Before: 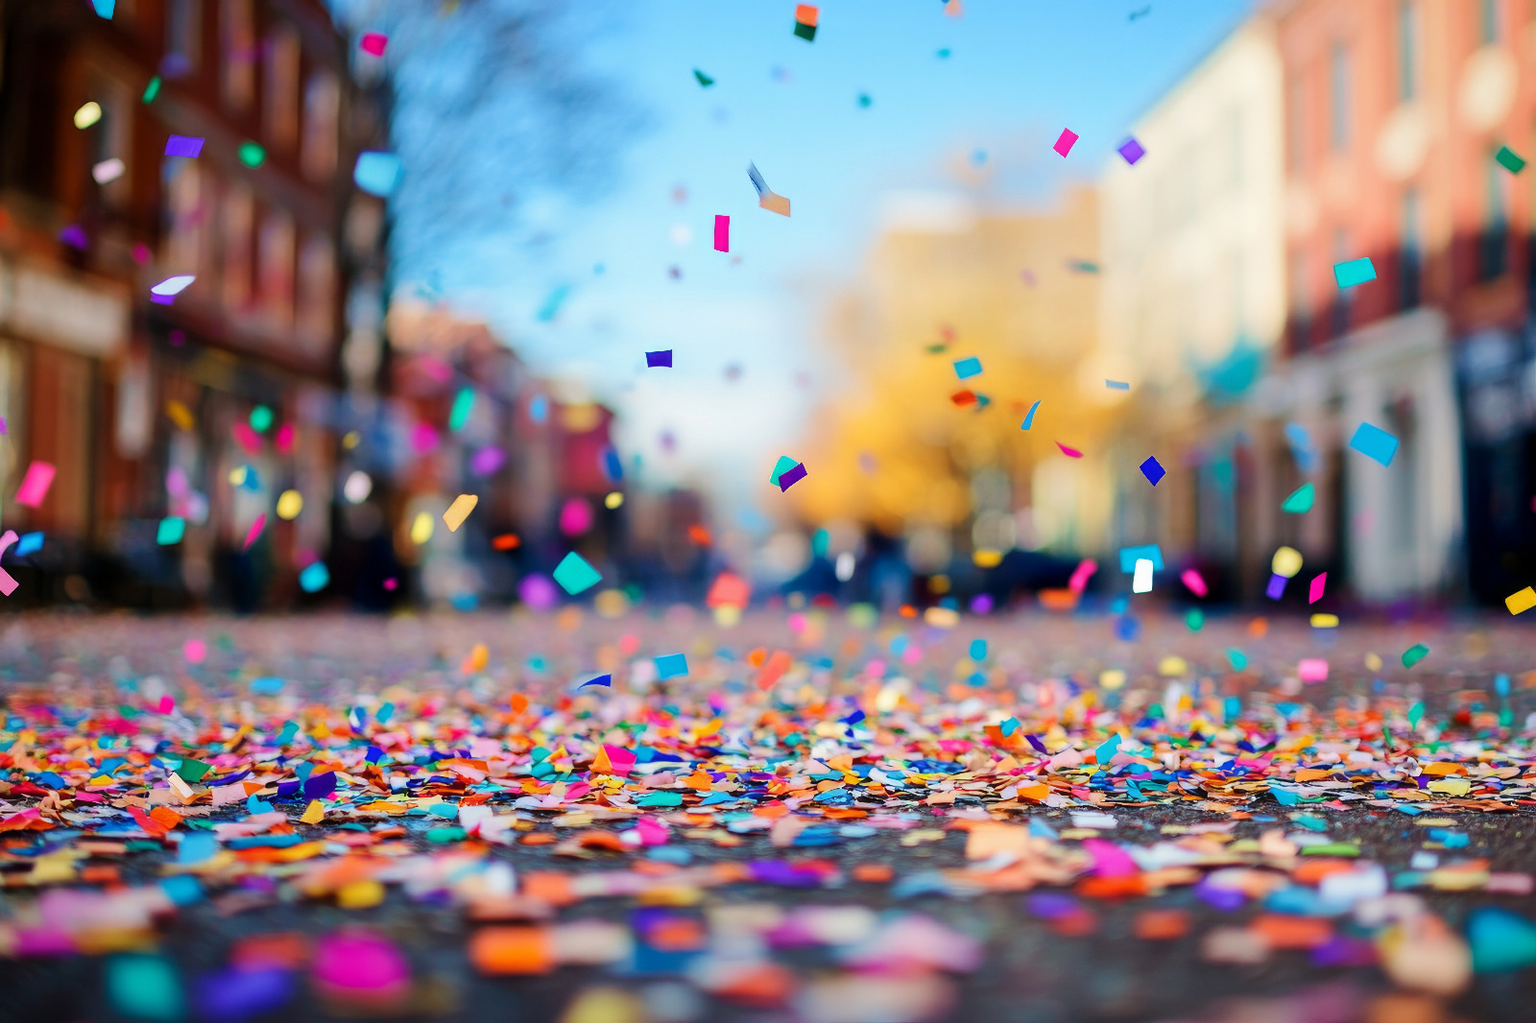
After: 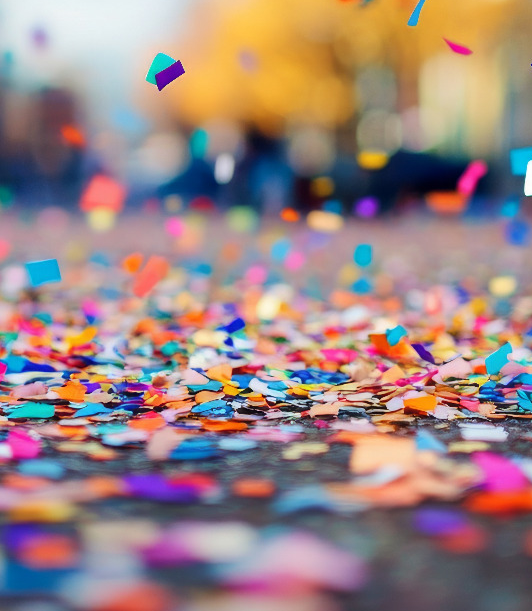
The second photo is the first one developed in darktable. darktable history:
crop: left 41.003%, top 39.671%, right 25.713%, bottom 2.98%
